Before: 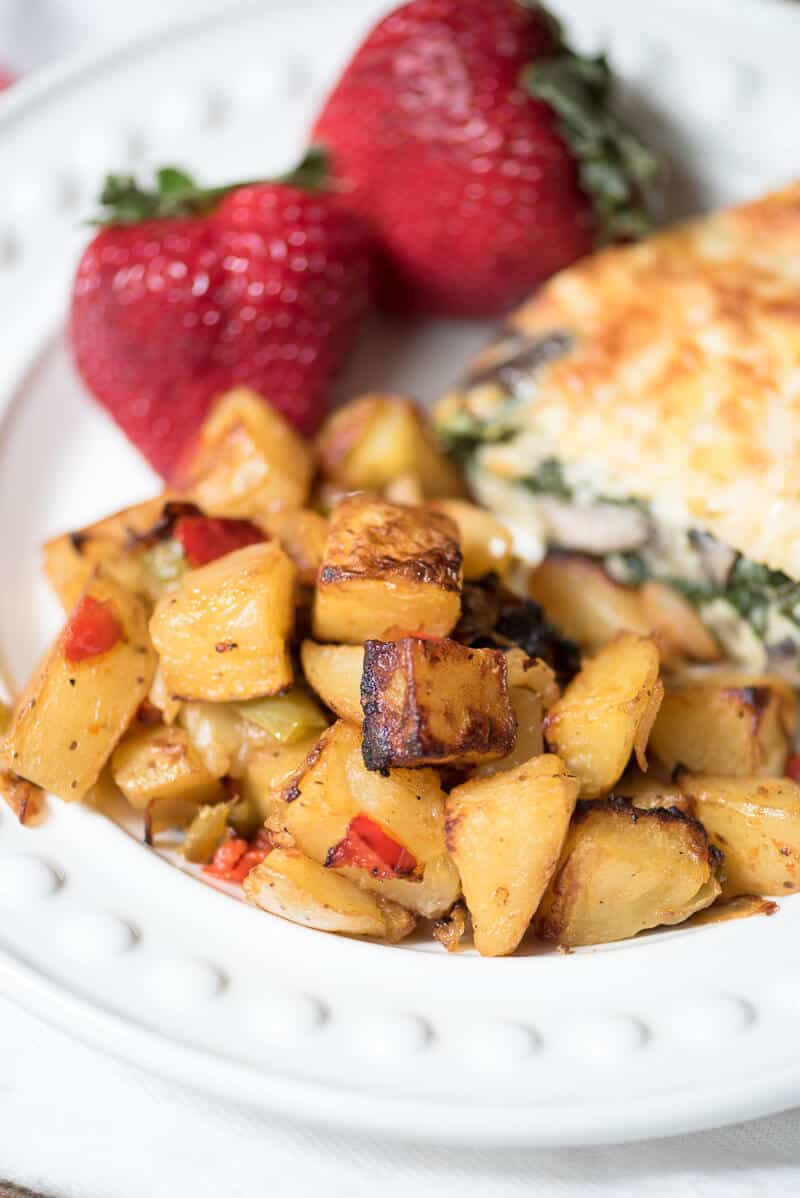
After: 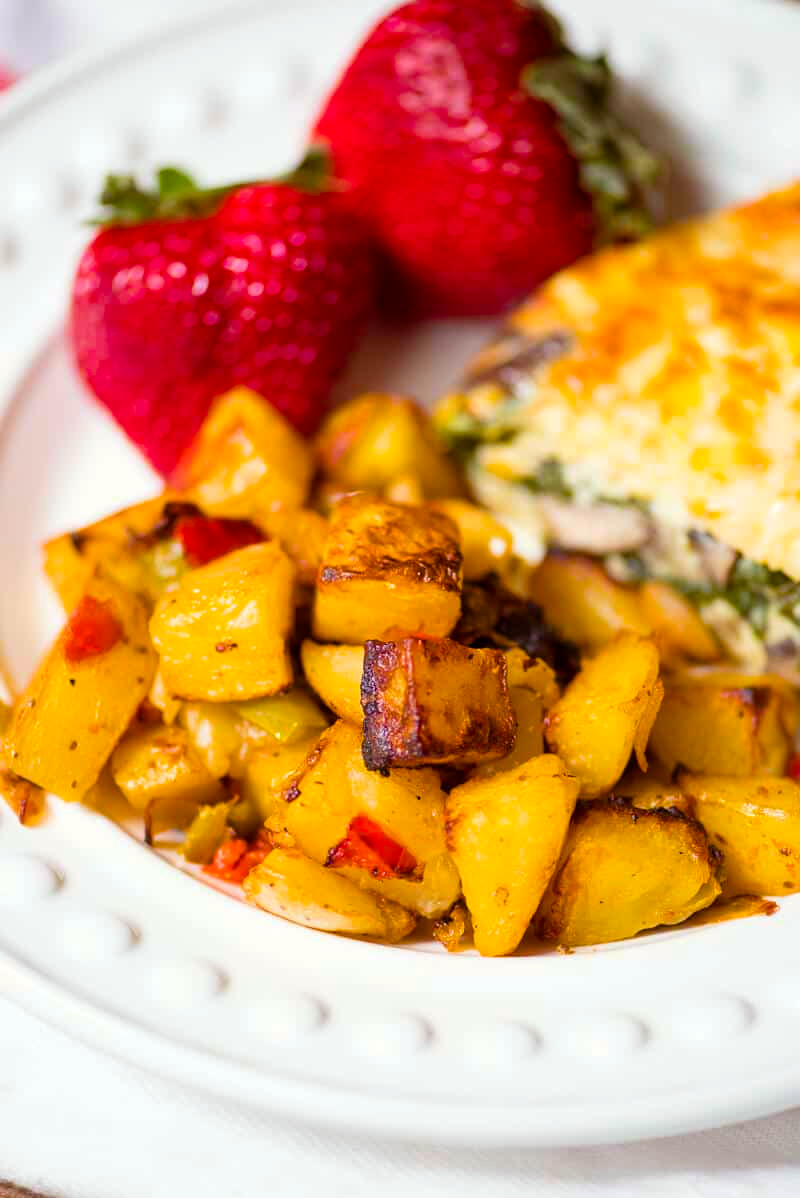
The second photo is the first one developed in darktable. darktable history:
color balance rgb: shadows lift › hue 84.66°, power › chroma 1.541%, power › hue 26.5°, perceptual saturation grading › global saturation 30.033%, global vibrance 40.664%
